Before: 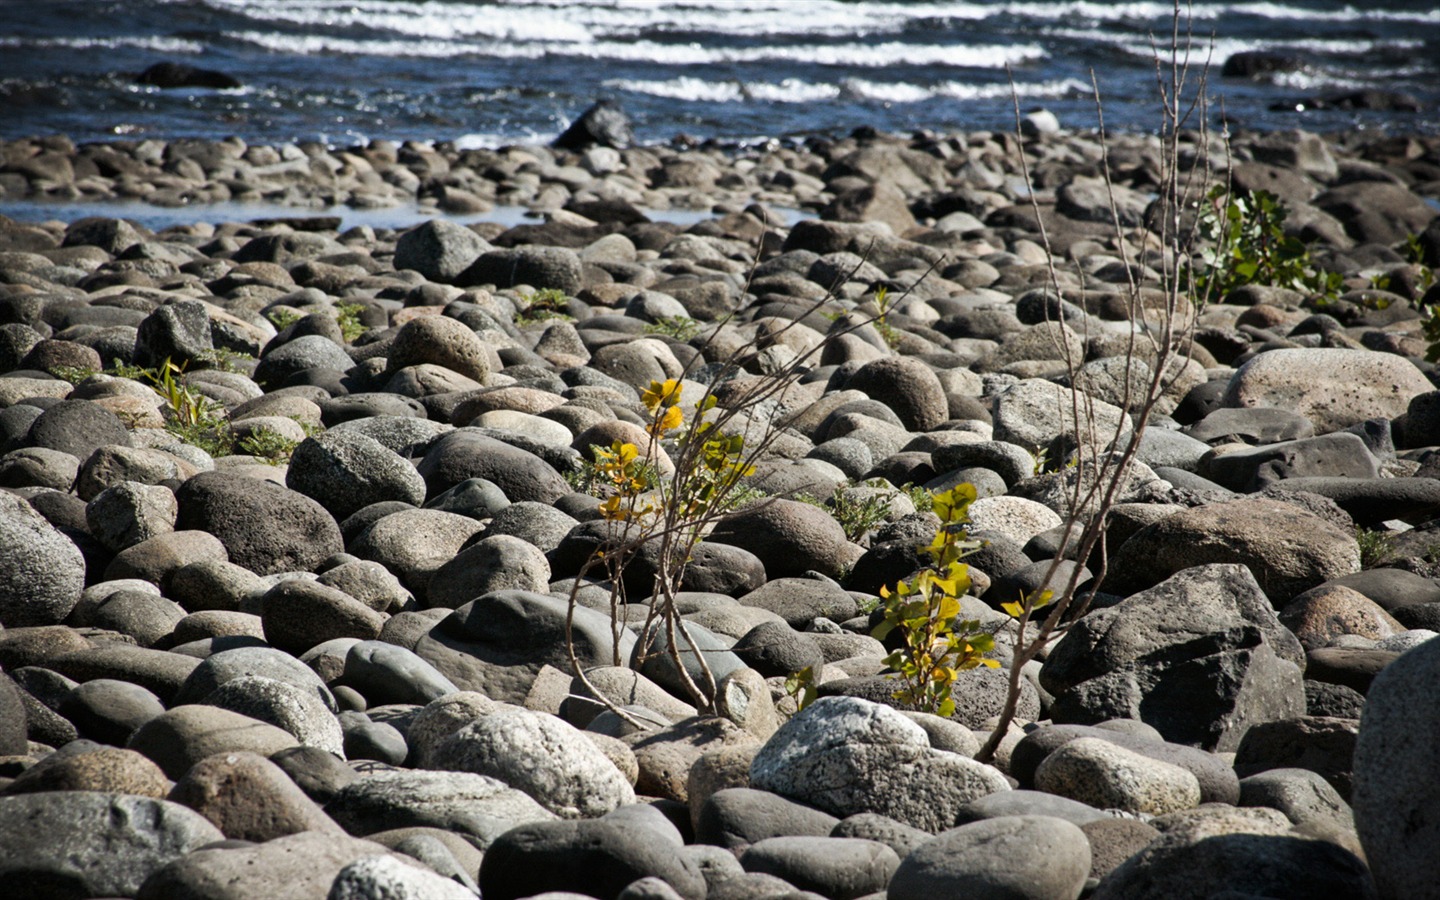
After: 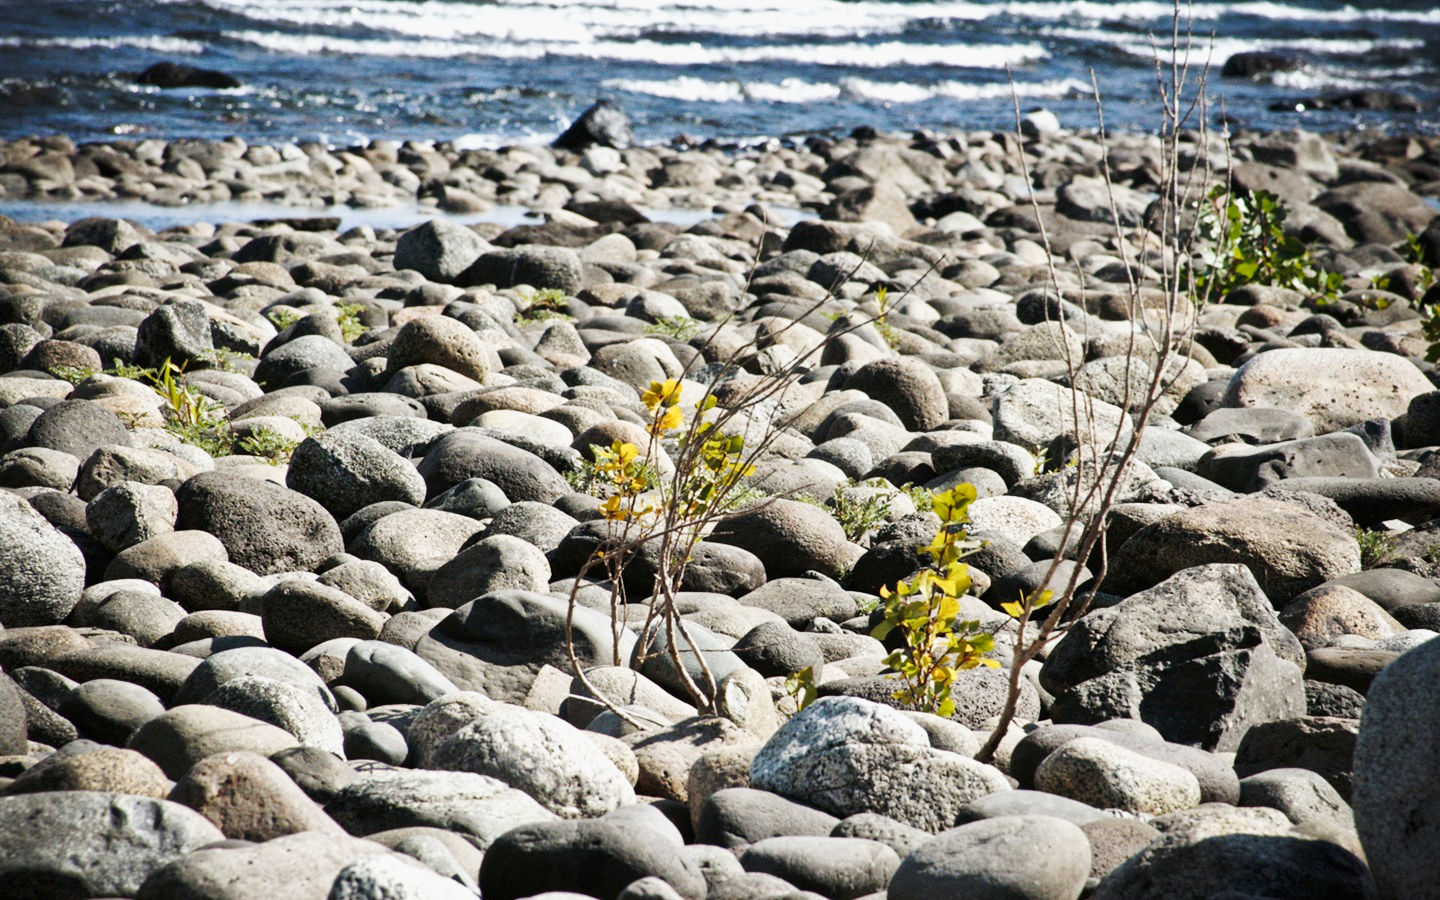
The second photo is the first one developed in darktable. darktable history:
base curve: curves: ch0 [(0, 0) (0.025, 0.046) (0.112, 0.277) (0.467, 0.74) (0.814, 0.929) (1, 0.942)], preserve colors none
